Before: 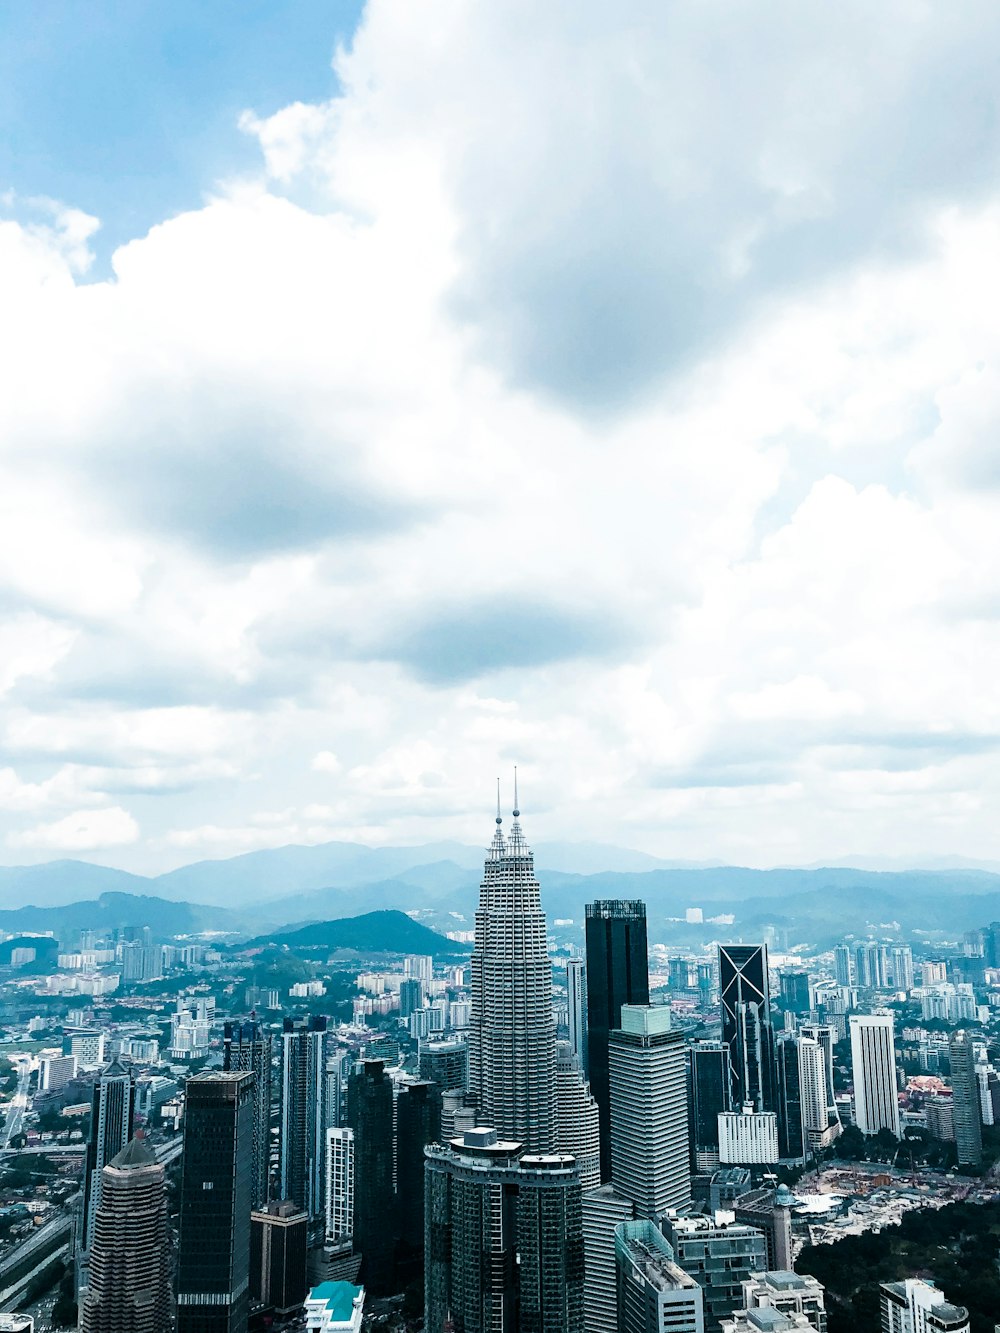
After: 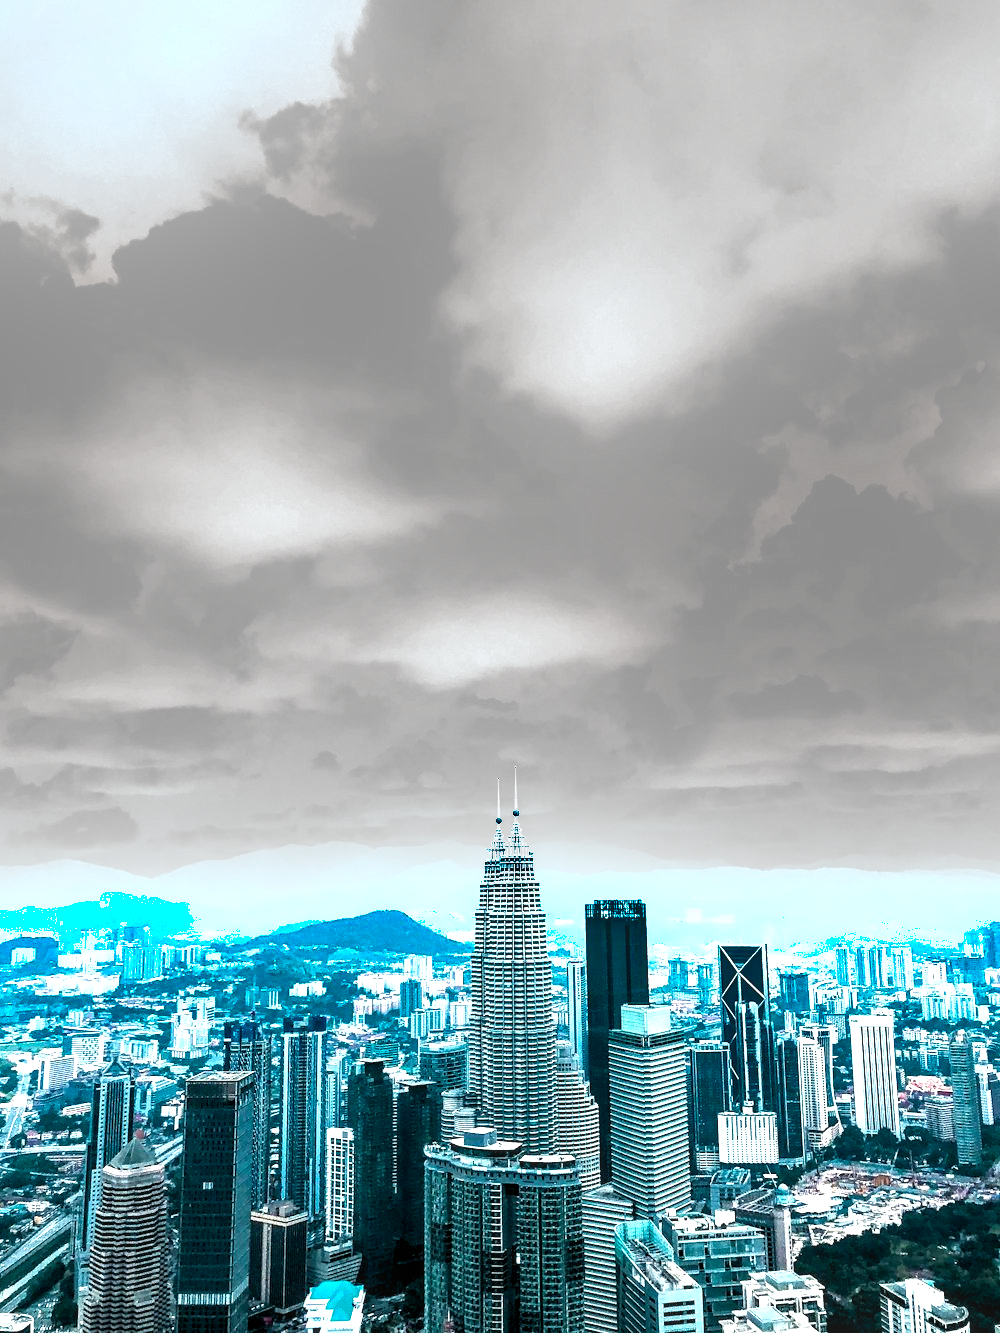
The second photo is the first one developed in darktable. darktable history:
shadows and highlights: shadows 60.81, soften with gaussian
exposure: black level correction 0.001, exposure 1.304 EV, compensate highlight preservation false
levels: white 99.93%, levels [0.016, 0.492, 0.969]
local contrast: detail 130%
